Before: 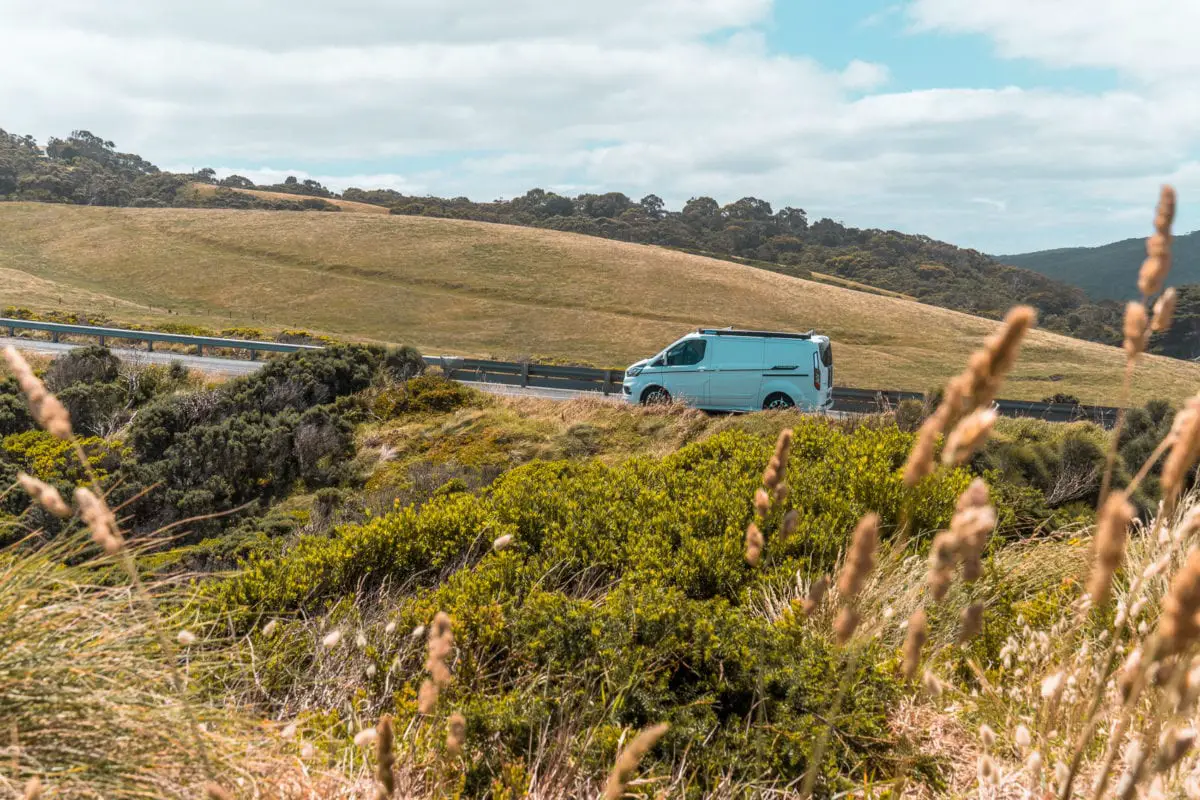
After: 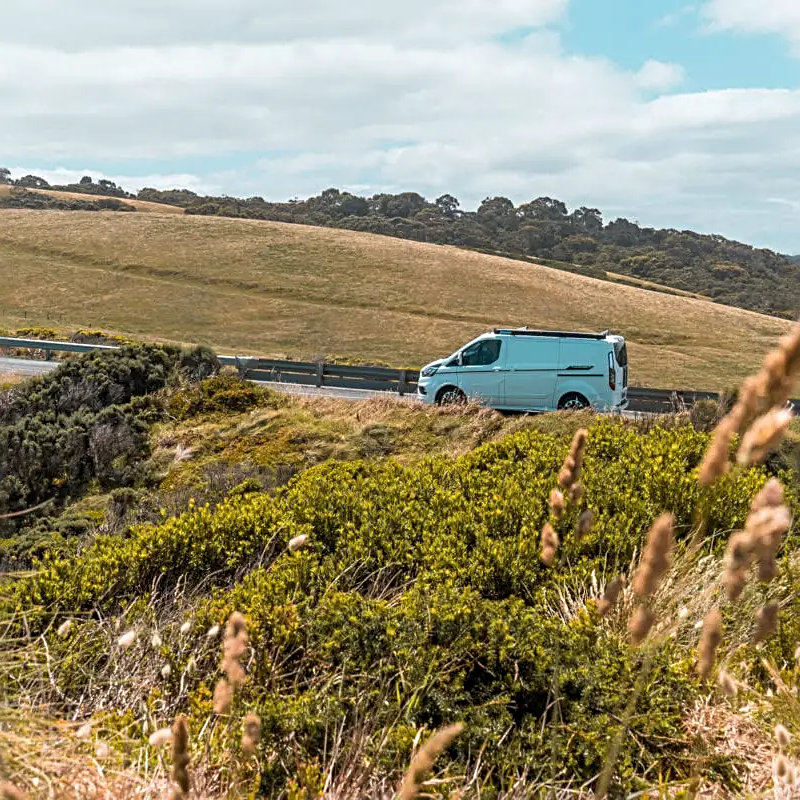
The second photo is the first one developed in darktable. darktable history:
crop: left 17.137%, right 16.155%
sharpen: radius 3.119
